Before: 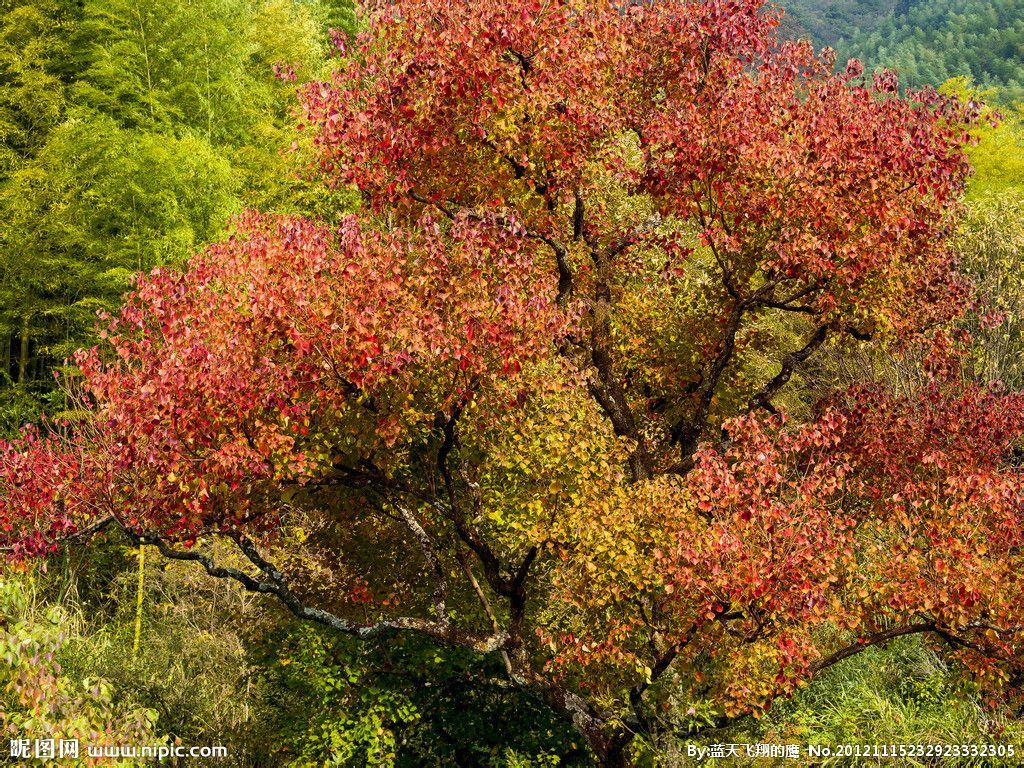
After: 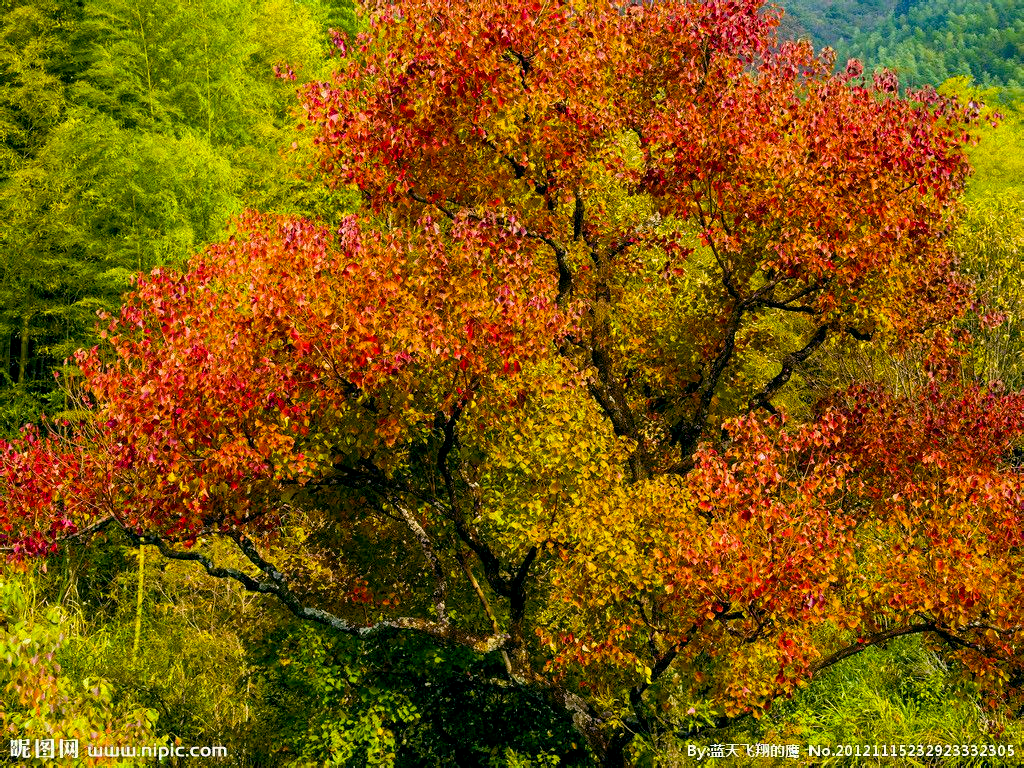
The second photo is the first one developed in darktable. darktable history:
color balance rgb: power › hue 307.87°, global offset › luminance -0.338%, global offset › chroma 0.108%, global offset › hue 163.53°, linear chroma grading › global chroma 14.897%, perceptual saturation grading › global saturation 30.654%, global vibrance 14.738%
